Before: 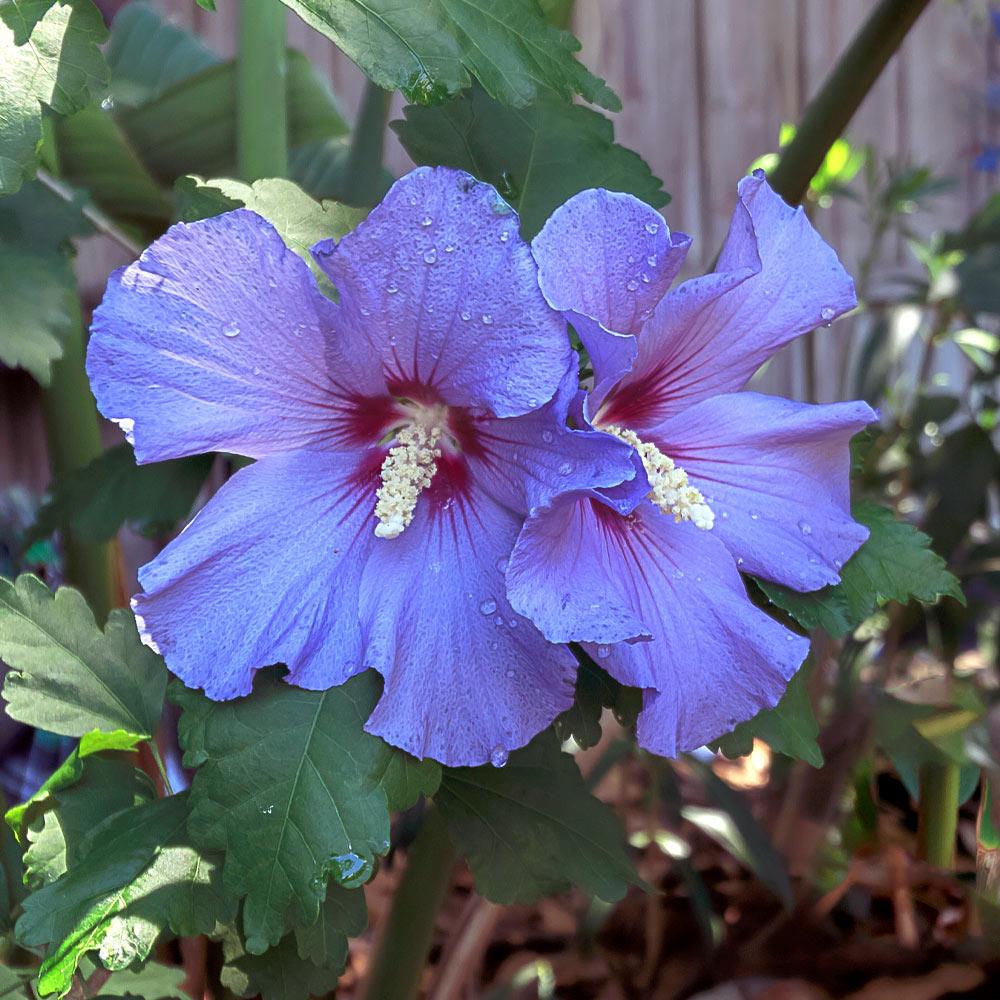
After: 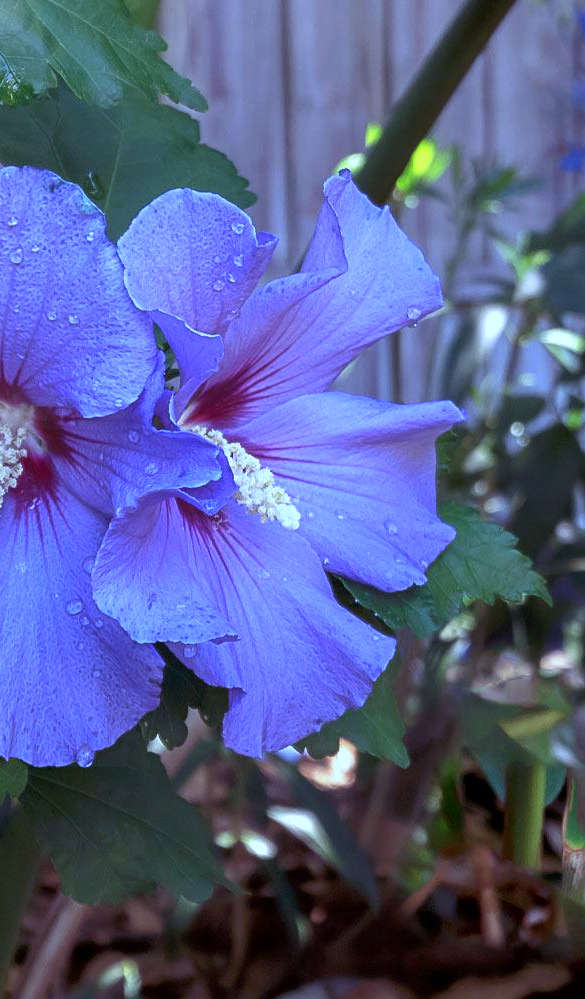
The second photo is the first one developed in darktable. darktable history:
crop: left 41.402%
white balance: red 0.871, blue 1.249
